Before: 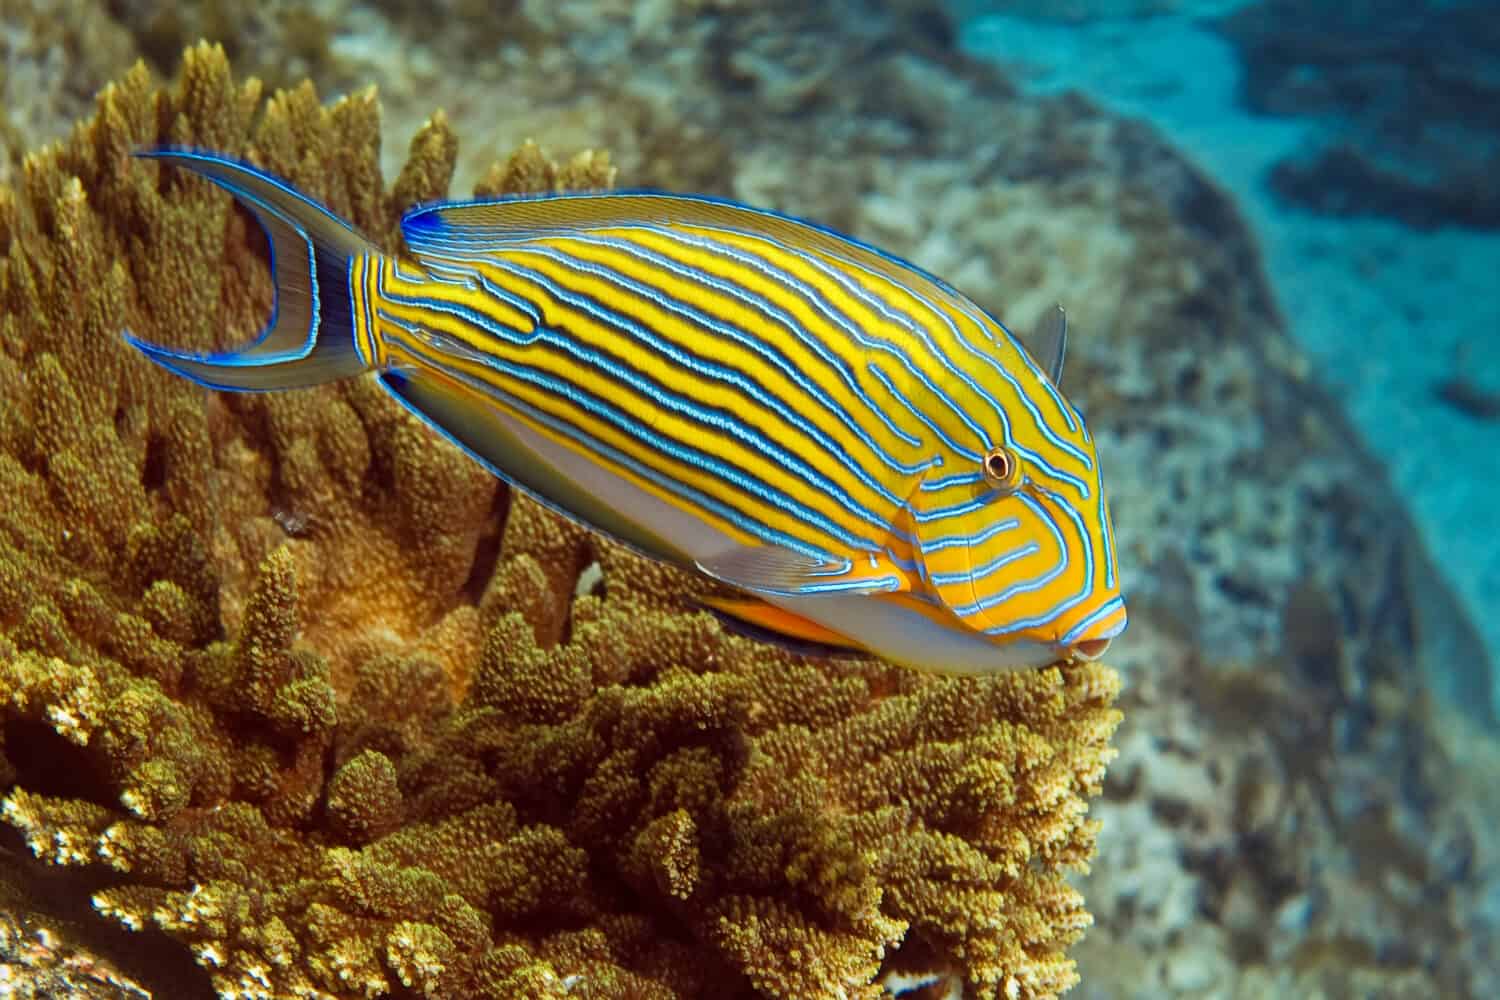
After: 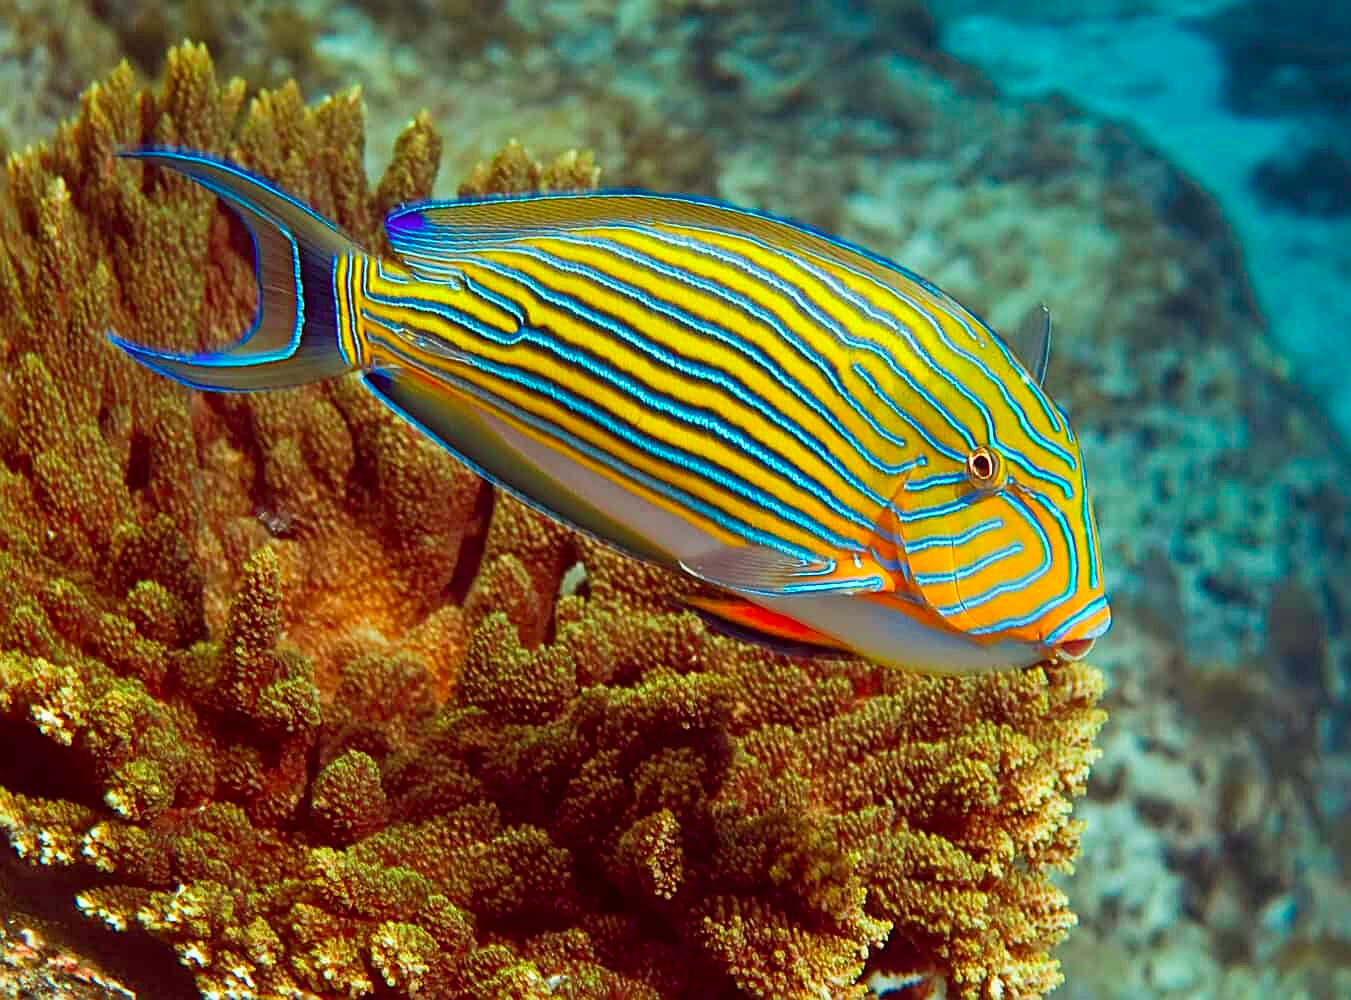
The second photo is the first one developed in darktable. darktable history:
sharpen: on, module defaults
crop and rotate: left 1.088%, right 8.807%
color contrast: green-magenta contrast 1.73, blue-yellow contrast 1.15
